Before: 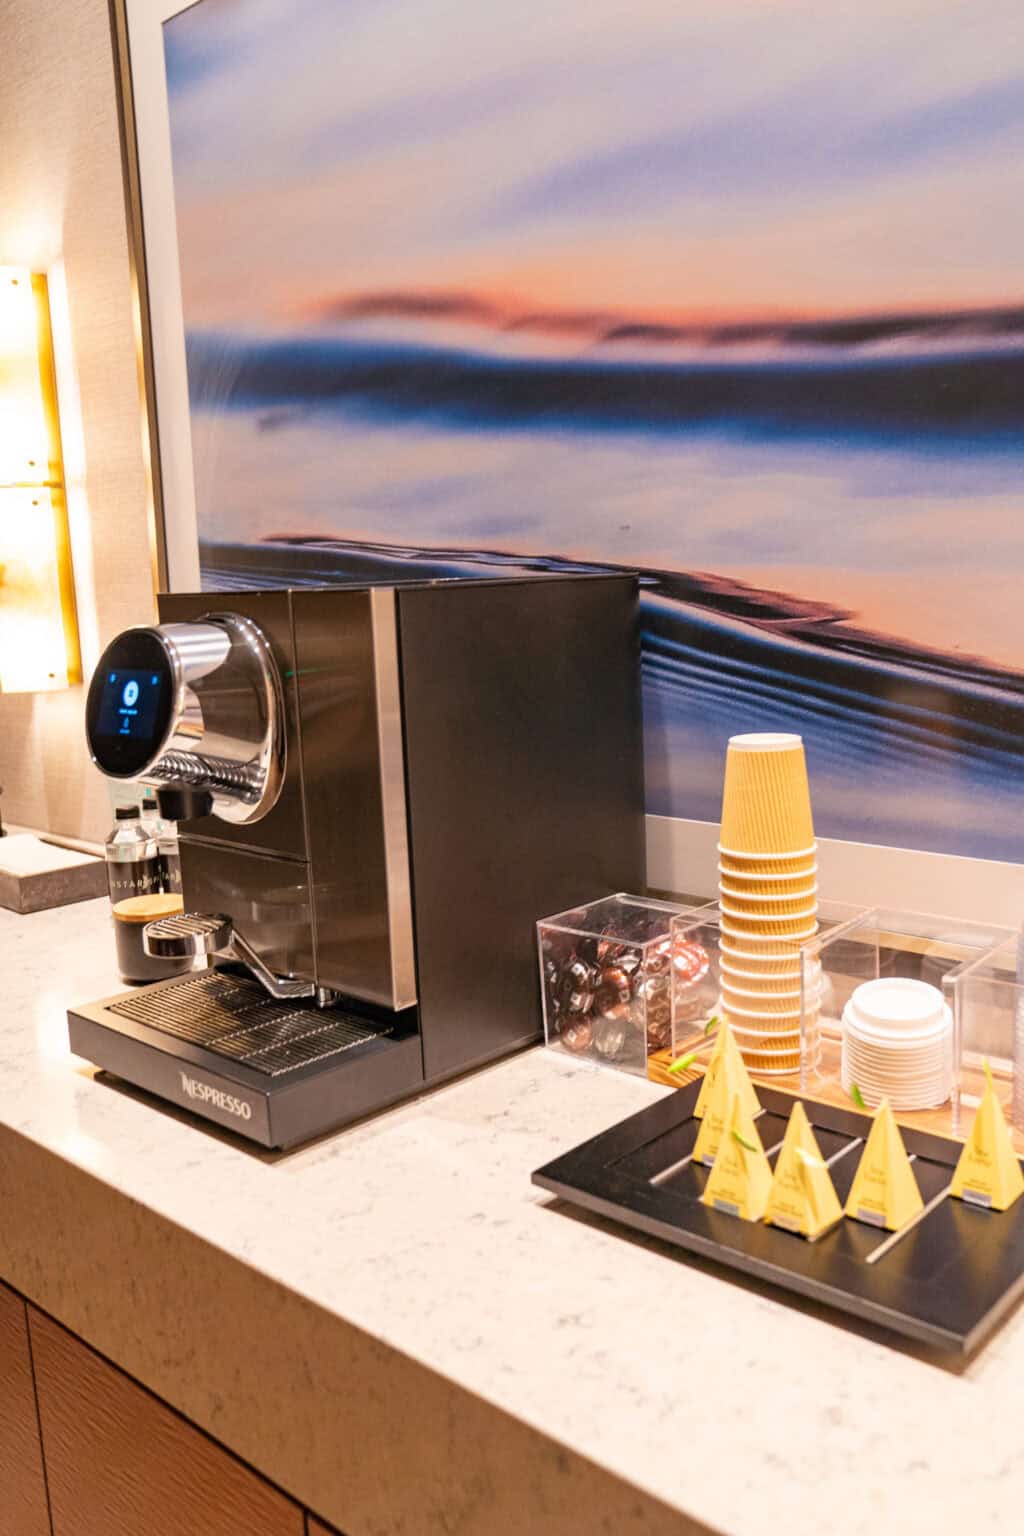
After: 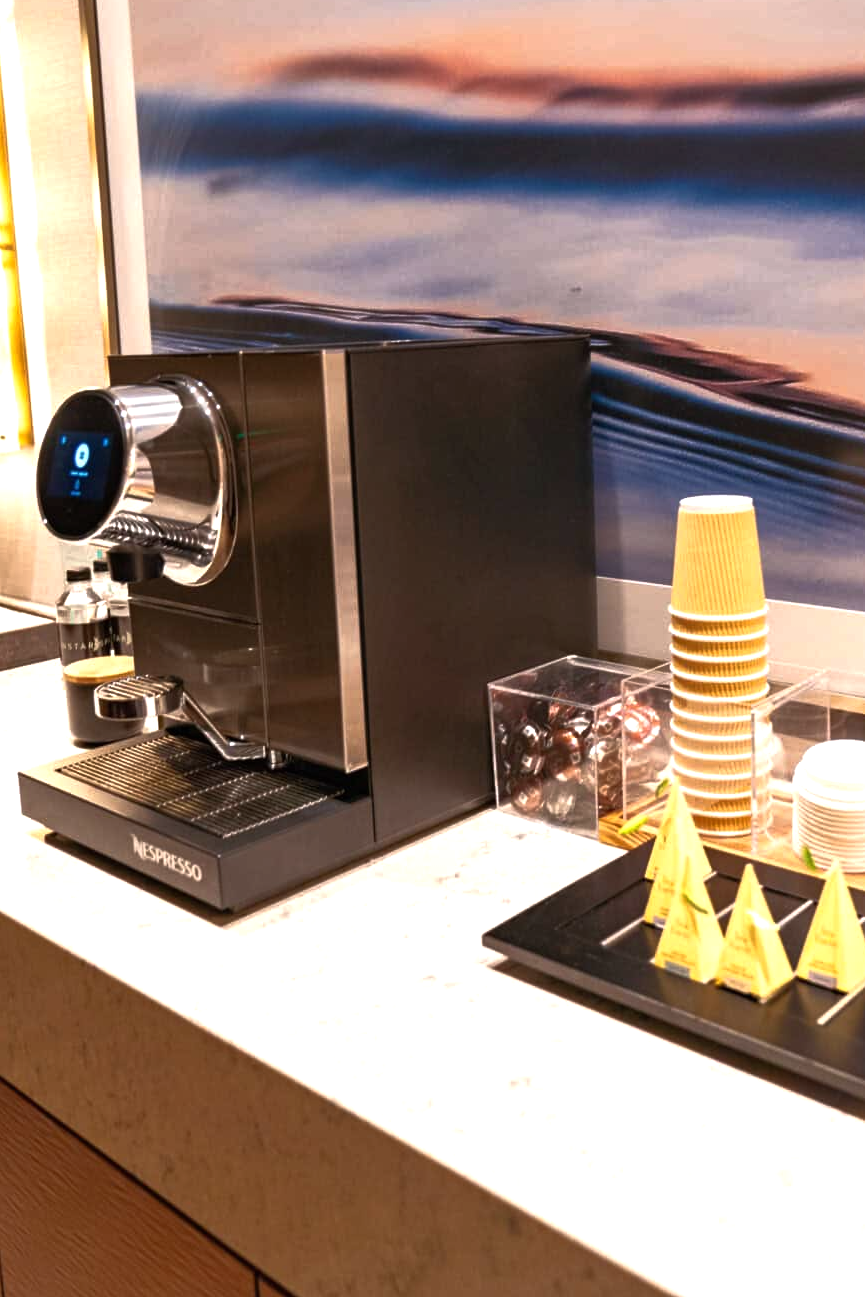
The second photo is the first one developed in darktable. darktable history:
crop and rotate: left 4.842%, top 15.51%, right 10.668%
rgb curve: curves: ch0 [(0, 0) (0.415, 0.237) (1, 1)]
exposure: black level correction 0, exposure 0.5 EV, compensate exposure bias true, compensate highlight preservation false
